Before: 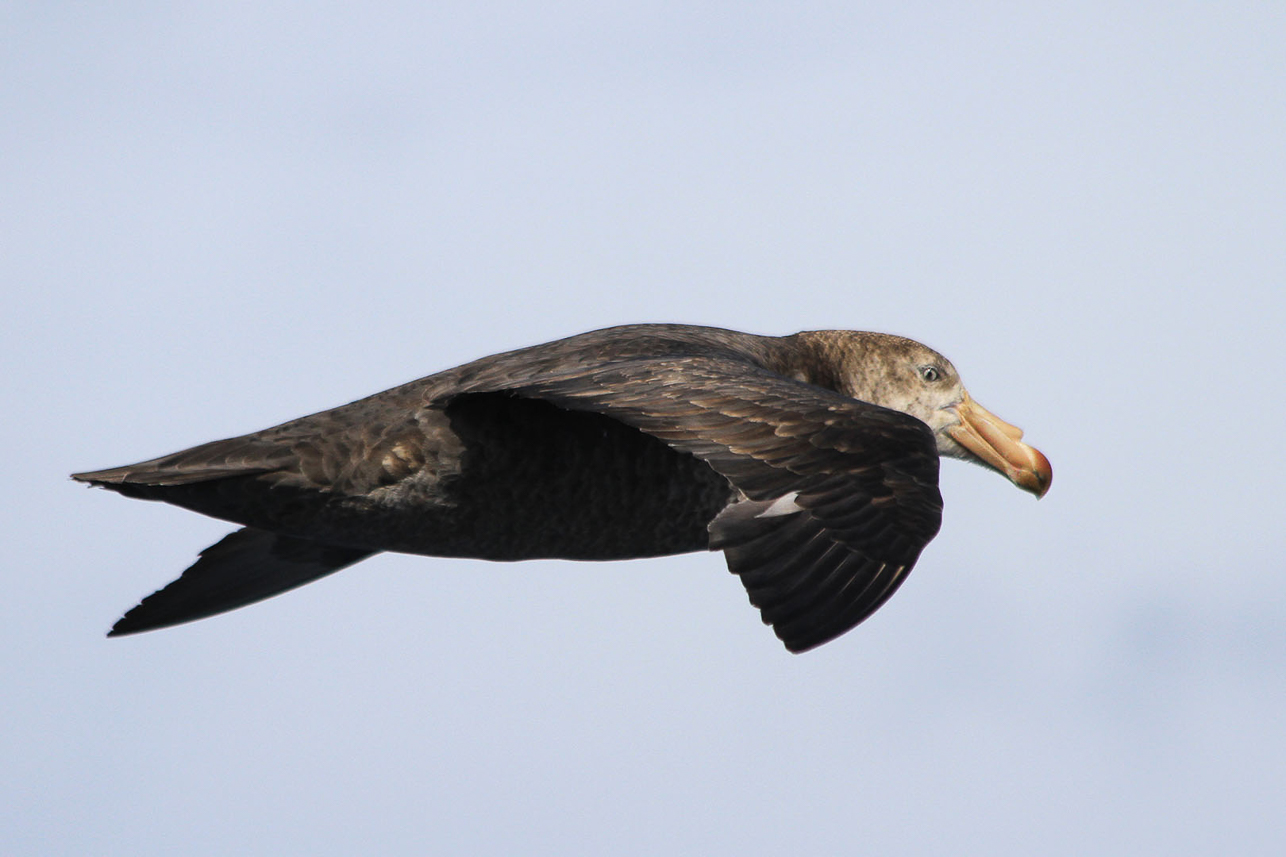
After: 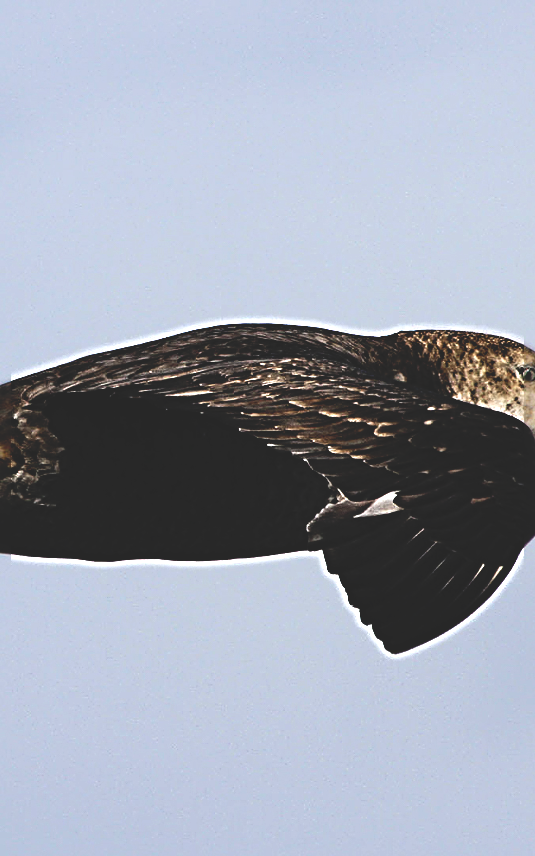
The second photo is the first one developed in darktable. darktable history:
crop: left 31.229%, right 27.105%
sharpen: radius 4.001, amount 2
base curve: curves: ch0 [(0, 0.02) (0.083, 0.036) (1, 1)], preserve colors none
